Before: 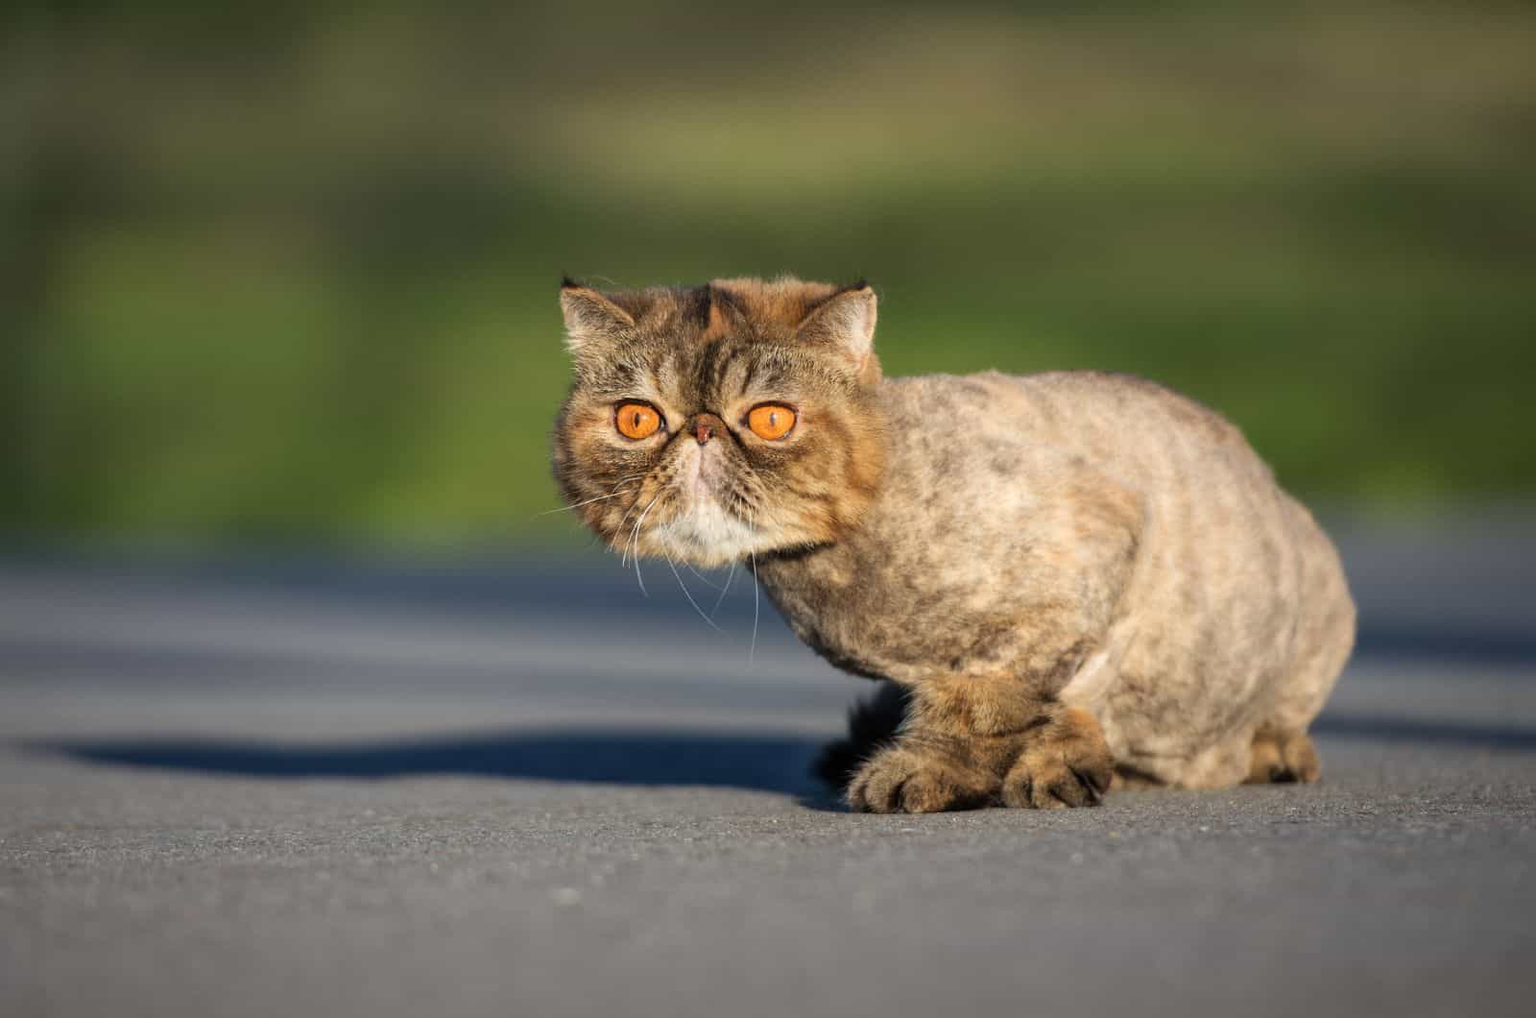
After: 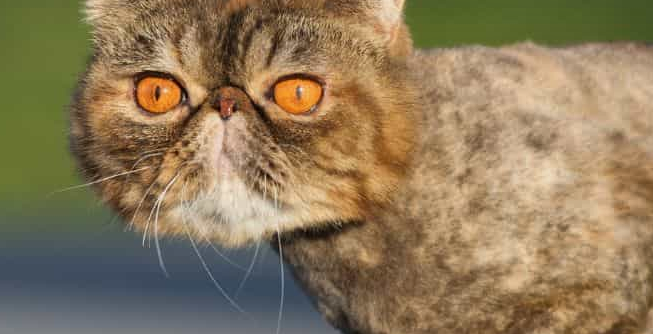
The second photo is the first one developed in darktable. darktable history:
shadows and highlights: radius 124.17, shadows 99.83, white point adjustment -2.85, highlights -98.12, soften with gaussian
crop: left 31.671%, top 32.517%, right 27.502%, bottom 35.954%
